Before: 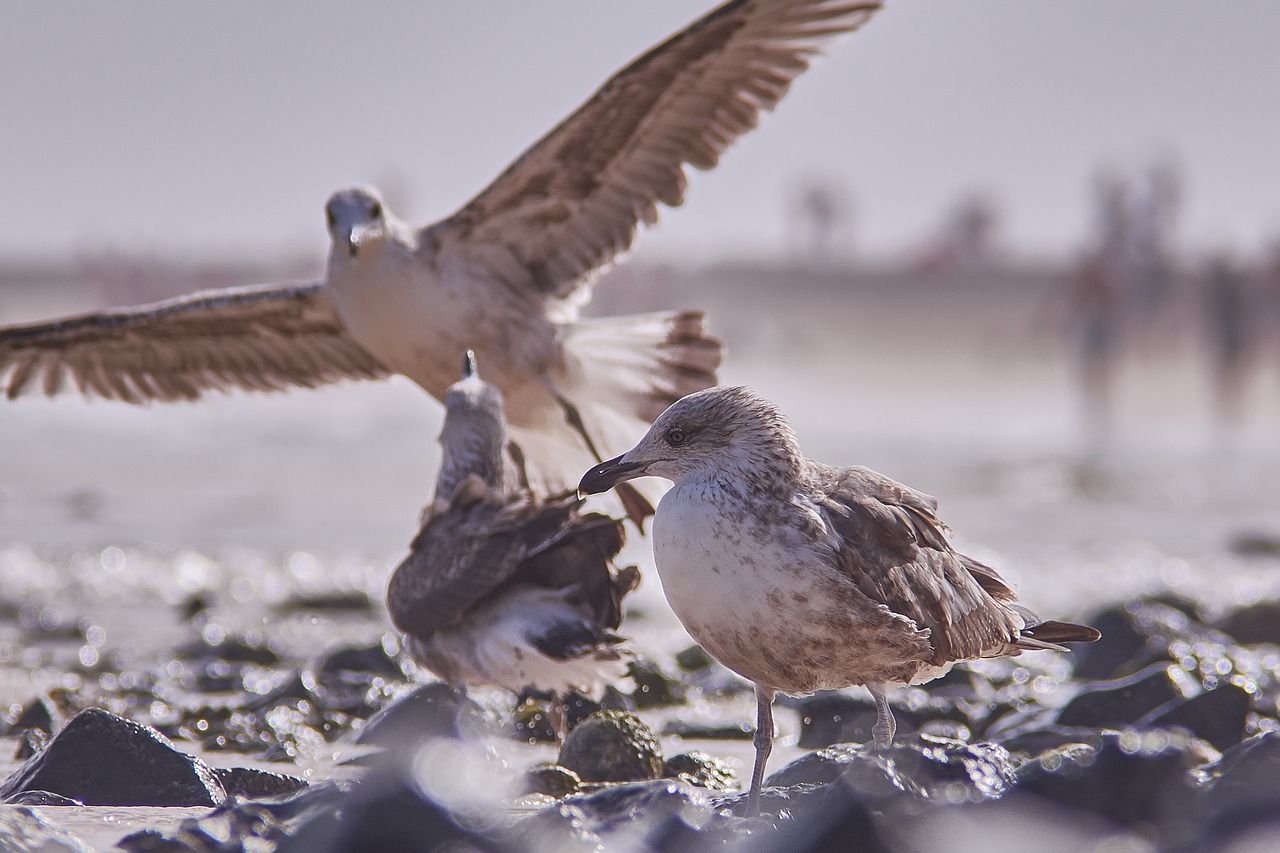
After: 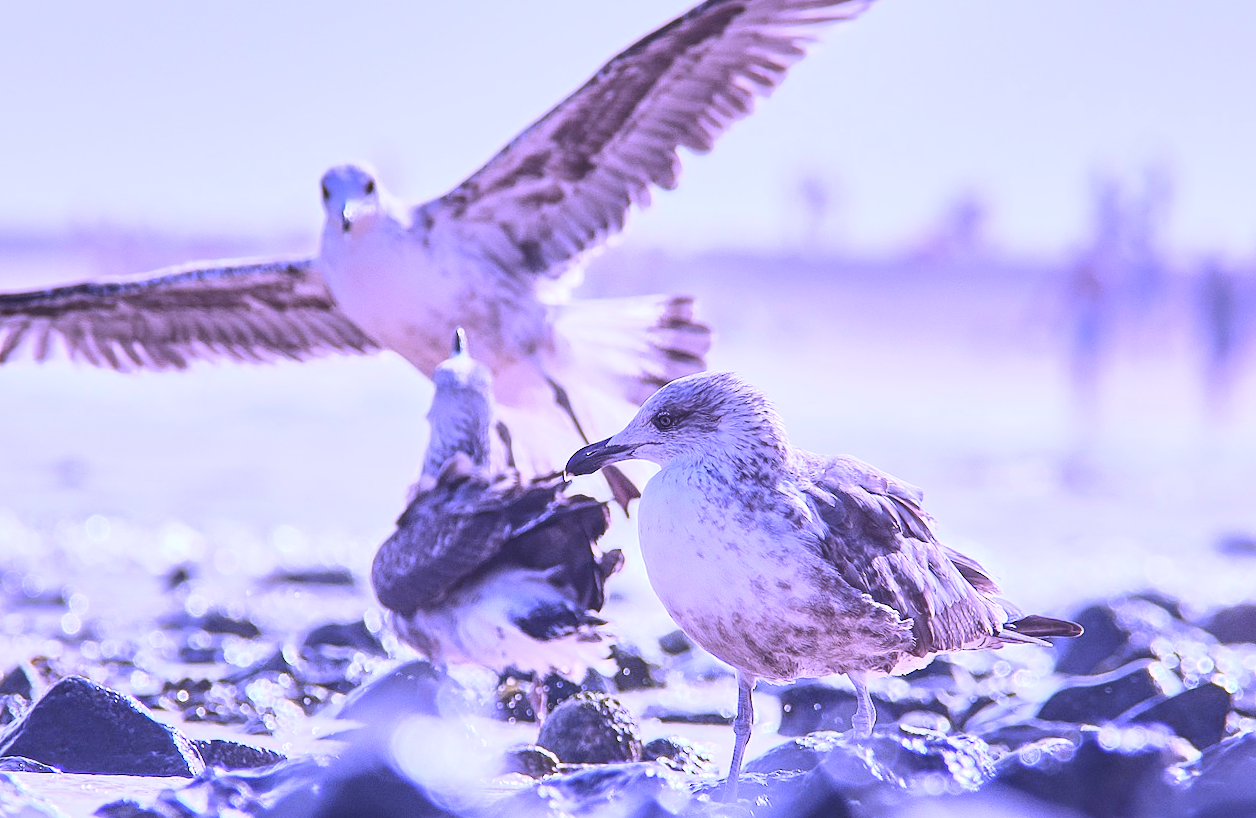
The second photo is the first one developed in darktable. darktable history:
contrast brightness saturation: contrast 0.2, brightness 0.16, saturation 0.22
rotate and perspective: rotation 1.57°, crop left 0.018, crop right 0.982, crop top 0.039, crop bottom 0.961
white balance: red 0.98, blue 1.61
tone equalizer: -8 EV 0.001 EV, -7 EV -0.002 EV, -6 EV 0.002 EV, -5 EV -0.03 EV, -4 EV -0.116 EV, -3 EV -0.169 EV, -2 EV 0.24 EV, -1 EV 0.702 EV, +0 EV 0.493 EV
